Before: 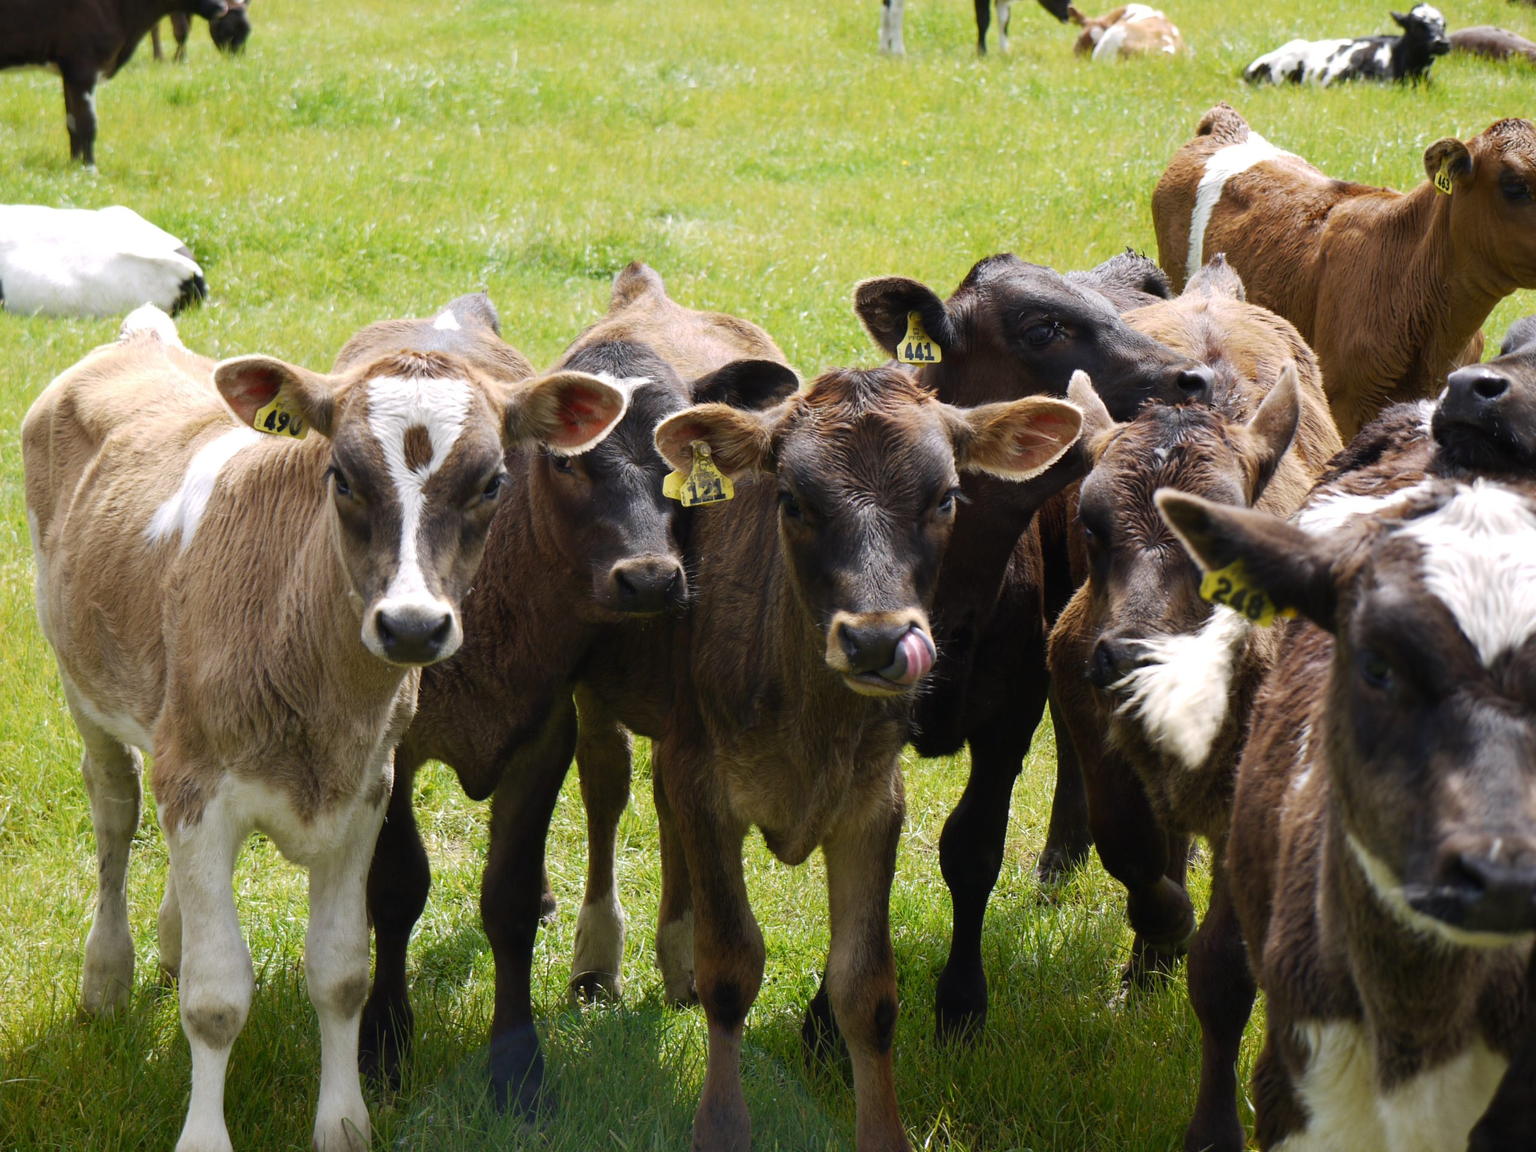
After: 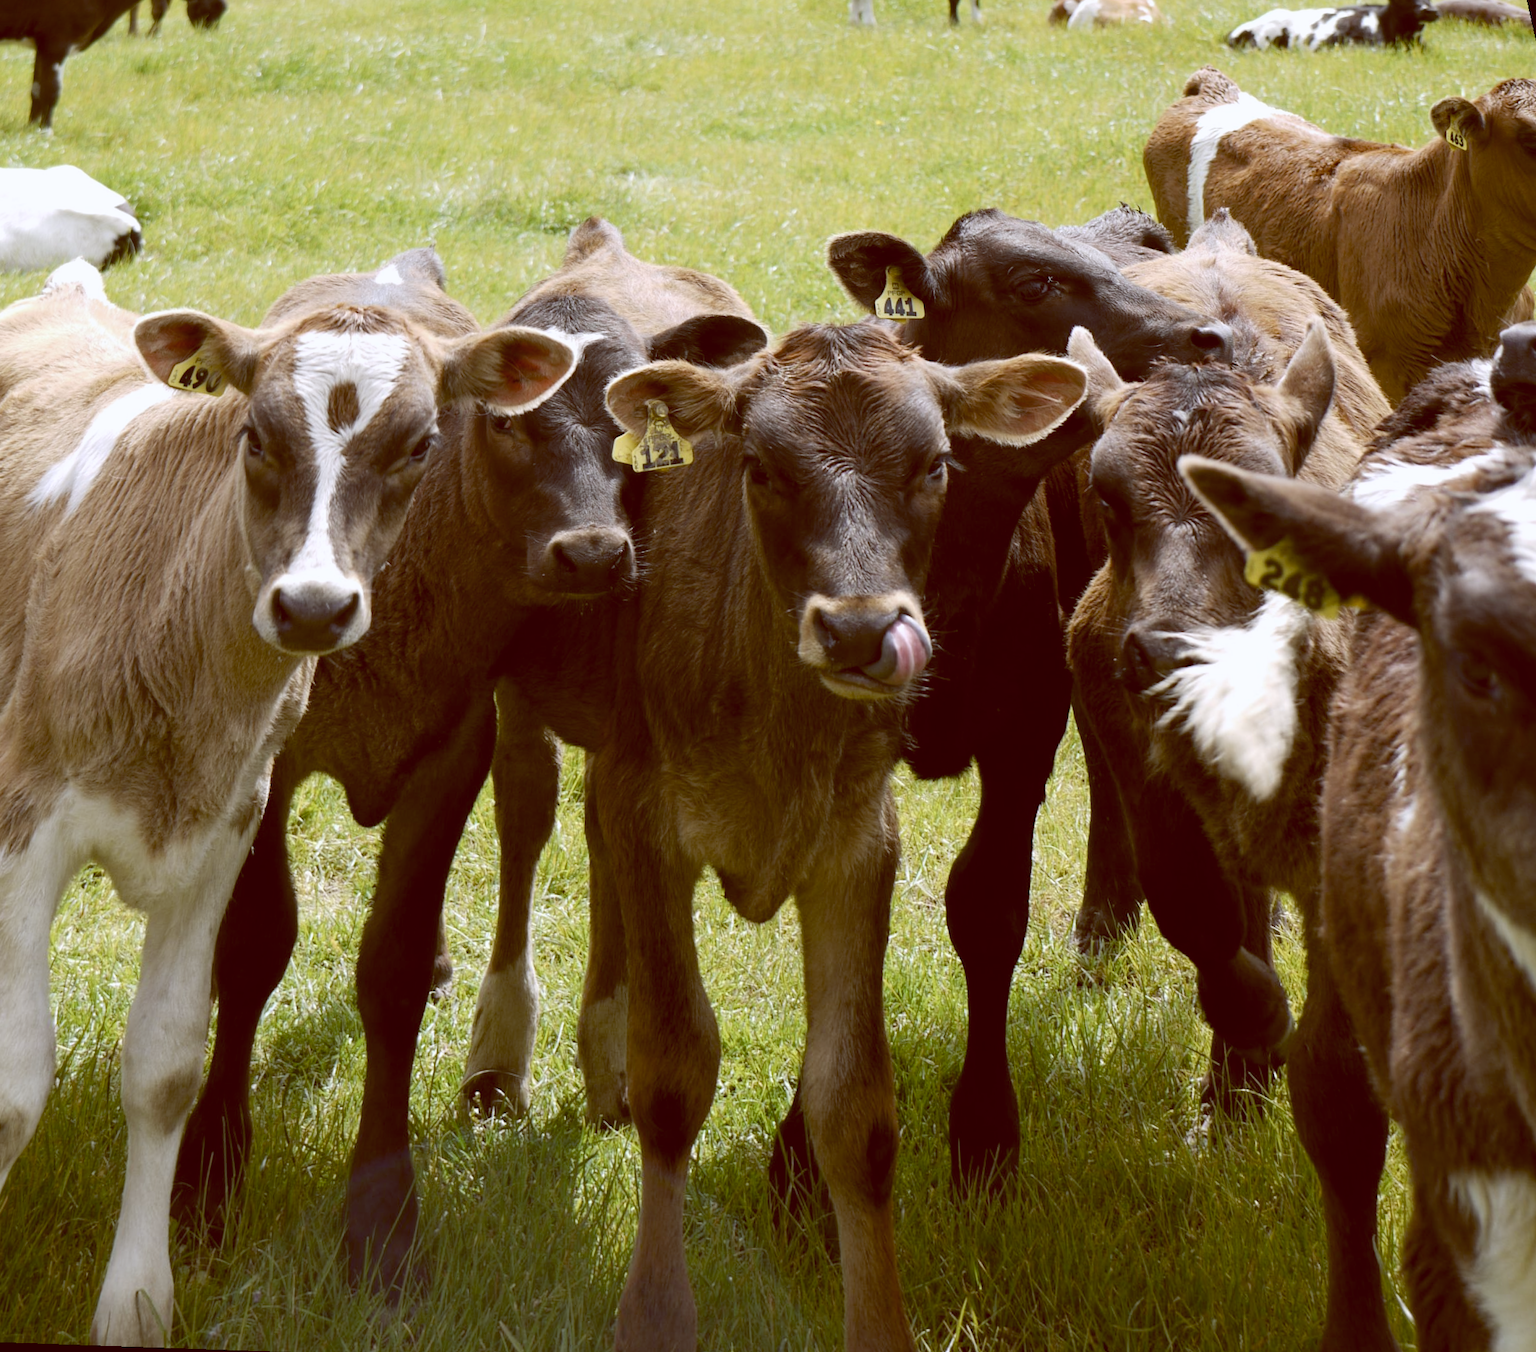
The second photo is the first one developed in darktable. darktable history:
rotate and perspective: rotation 0.72°, lens shift (vertical) -0.352, lens shift (horizontal) -0.051, crop left 0.152, crop right 0.859, crop top 0.019, crop bottom 0.964
contrast brightness saturation: contrast 0.06, brightness -0.01, saturation -0.23
color balance: lift [1, 1.011, 0.999, 0.989], gamma [1.109, 1.045, 1.039, 0.955], gain [0.917, 0.936, 0.952, 1.064], contrast 2.32%, contrast fulcrum 19%, output saturation 101%
